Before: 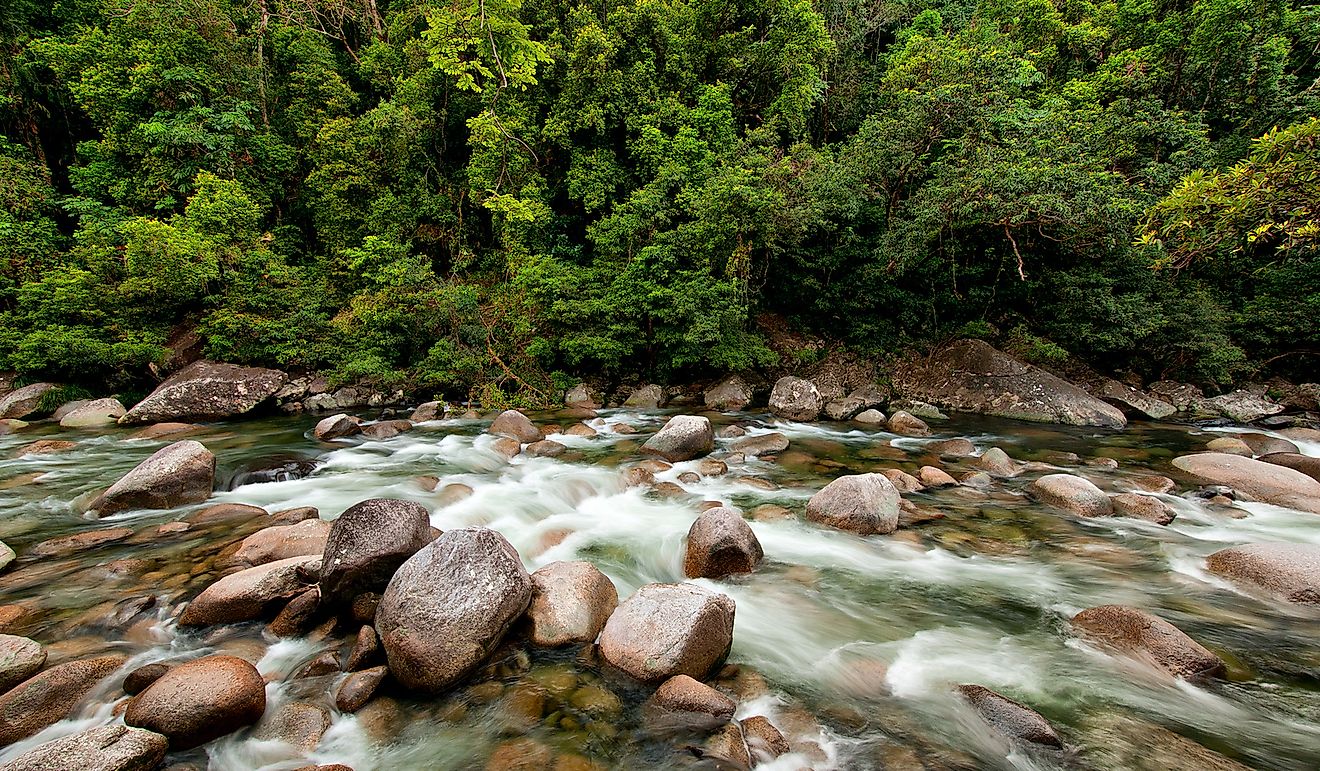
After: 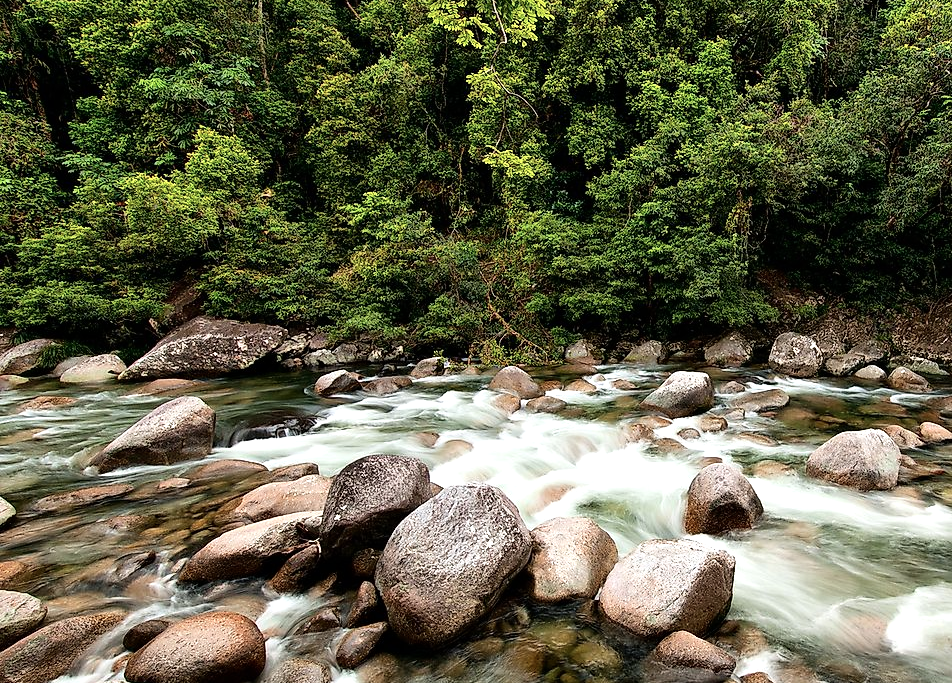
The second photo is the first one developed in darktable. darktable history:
crop: top 5.798%, right 27.842%, bottom 5.508%
contrast brightness saturation: contrast 0.112, saturation -0.161
tone equalizer: -8 EV -0.431 EV, -7 EV -0.406 EV, -6 EV -0.339 EV, -5 EV -0.249 EV, -3 EV 0.203 EV, -2 EV 0.33 EV, -1 EV 0.403 EV, +0 EV 0.389 EV
